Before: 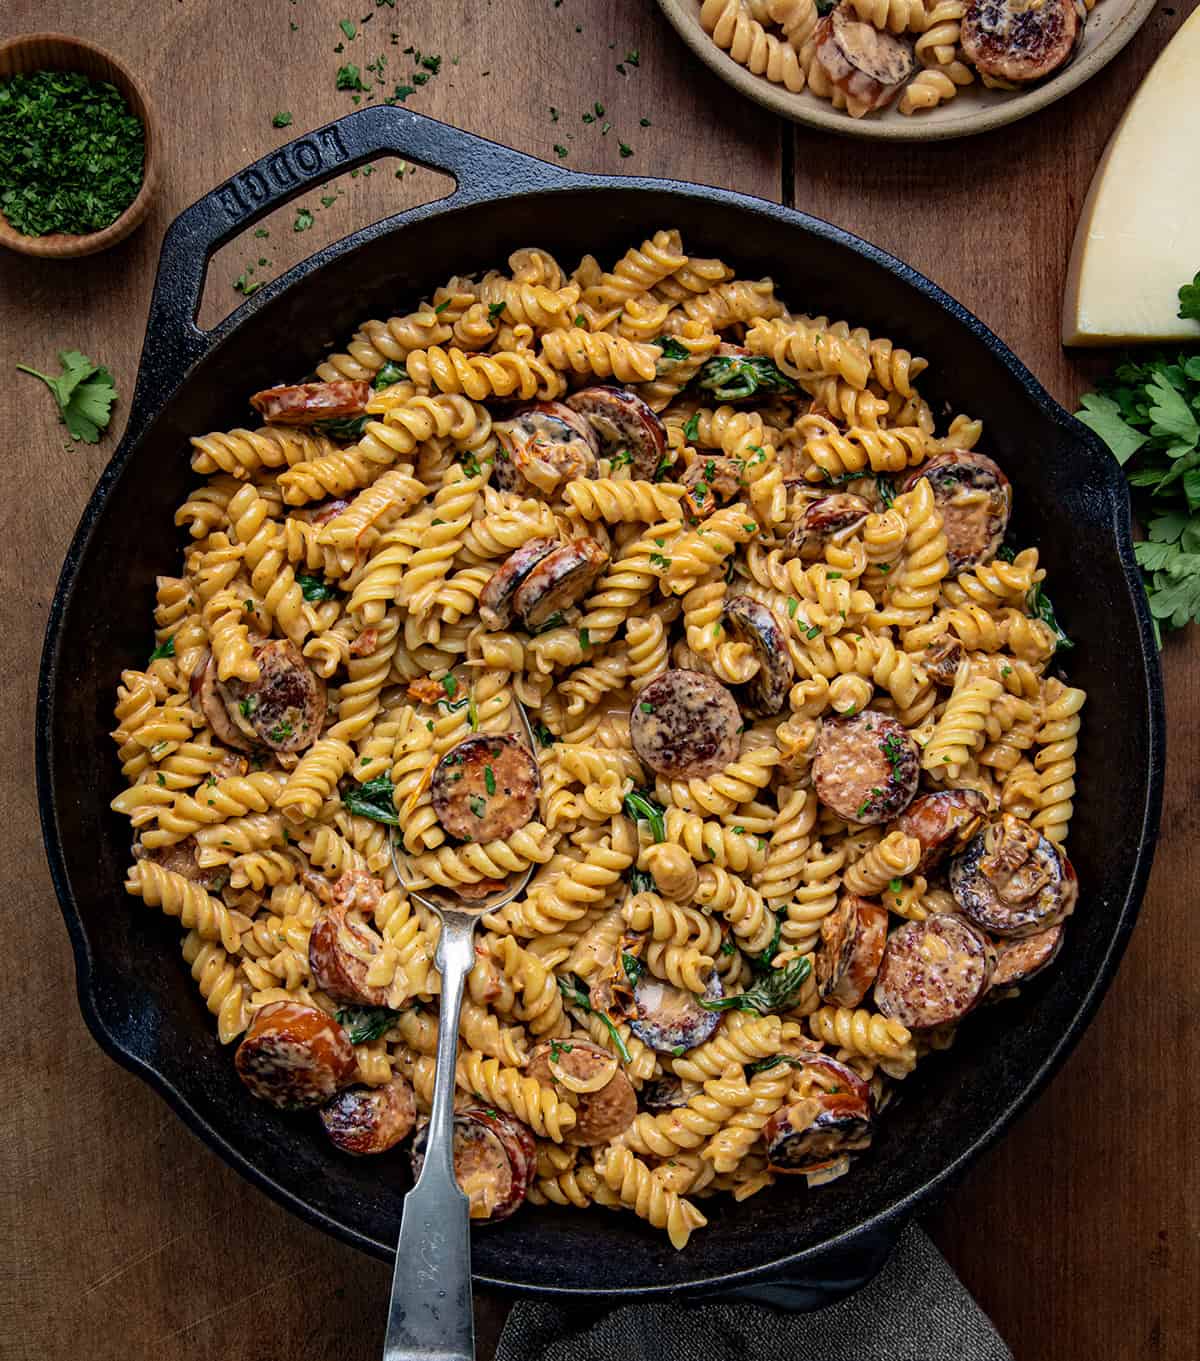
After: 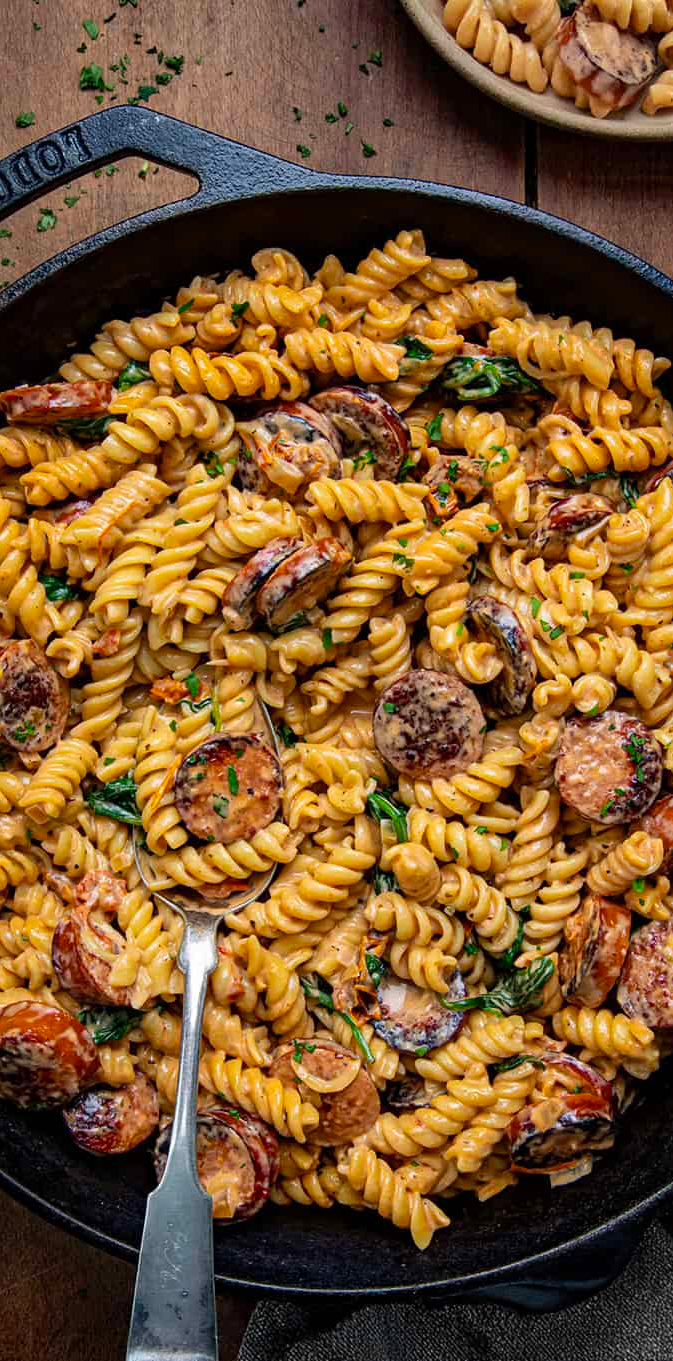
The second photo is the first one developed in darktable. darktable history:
crop: left 21.445%, right 22.416%
